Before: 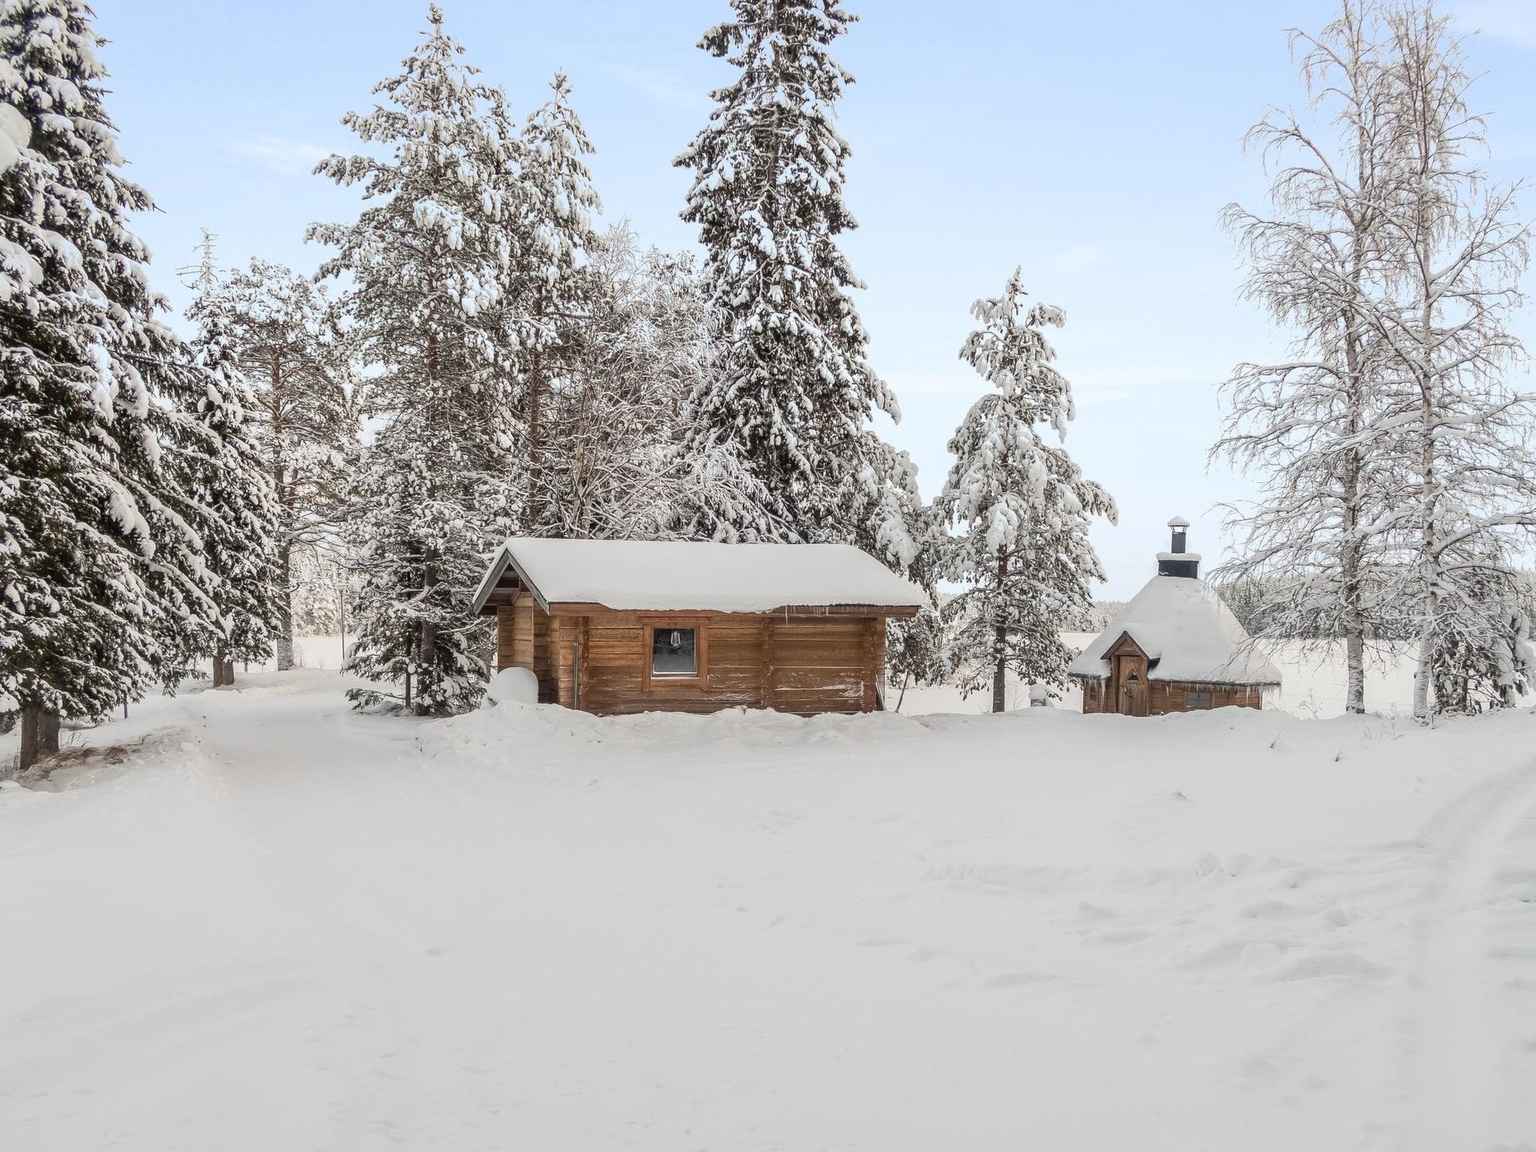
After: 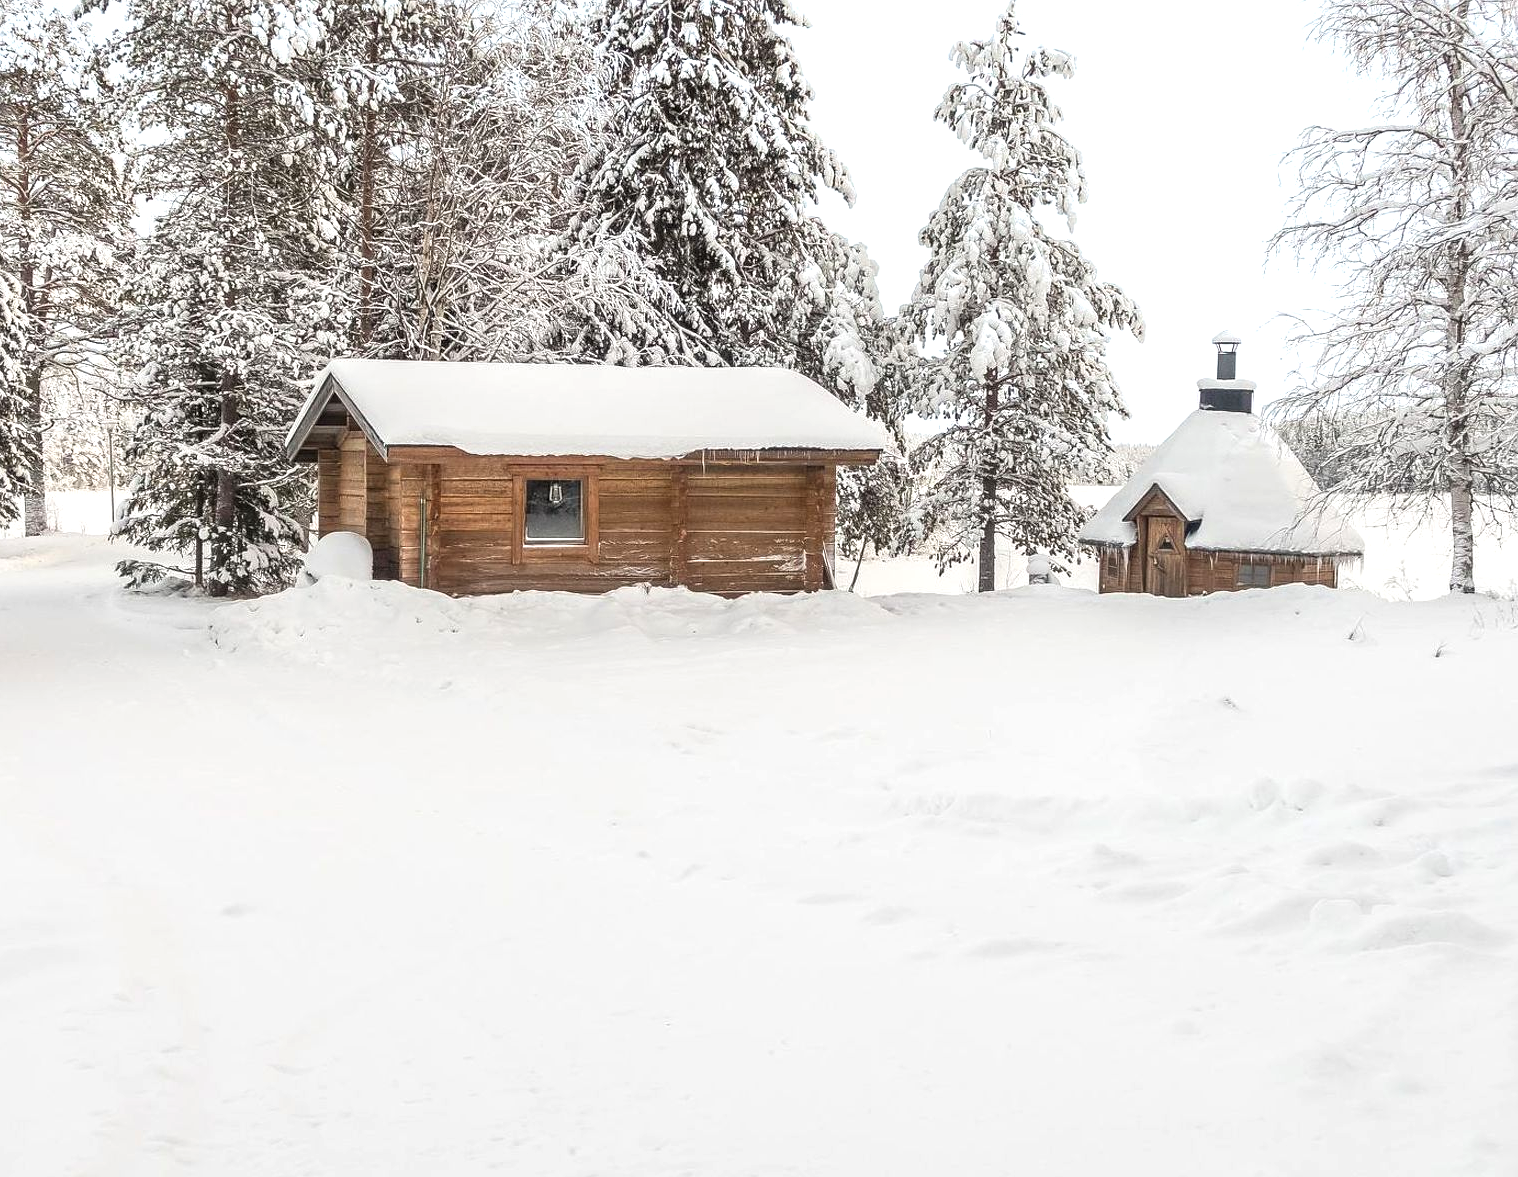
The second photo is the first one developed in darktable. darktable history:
sharpen: amount 0.21
exposure: black level correction -0.002, exposure 0.532 EV, compensate highlight preservation false
crop: left 16.873%, top 23.339%, right 8.987%
